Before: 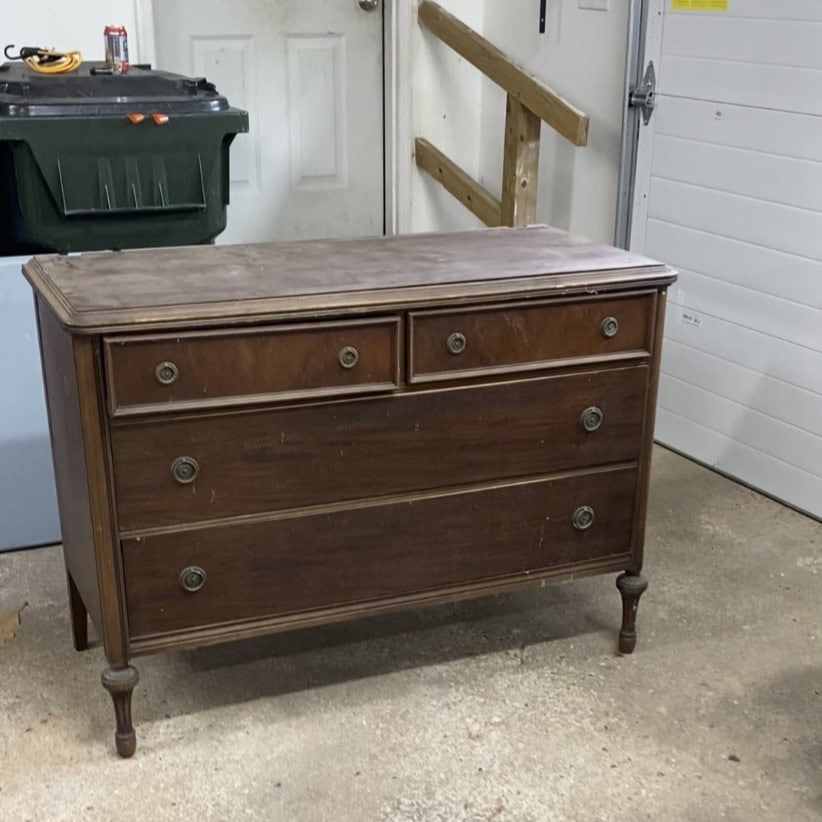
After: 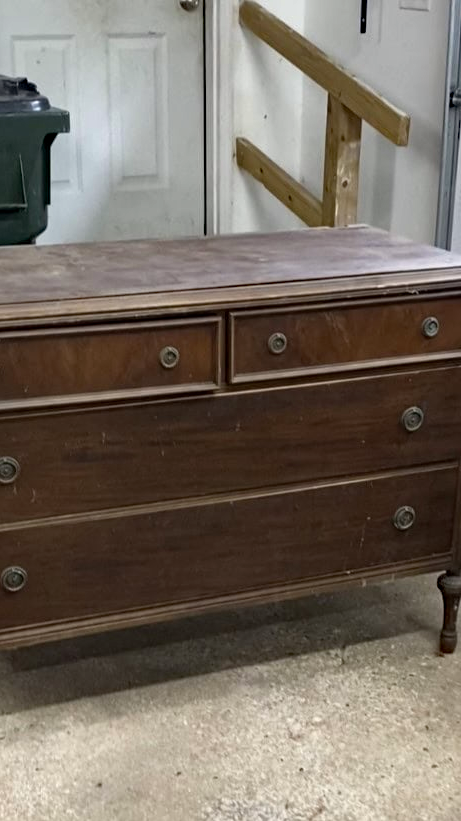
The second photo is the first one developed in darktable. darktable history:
crop: left 21.862%, right 21.969%, bottom 0.005%
haze removal: strength 0.285, distance 0.246, compatibility mode true, adaptive false
